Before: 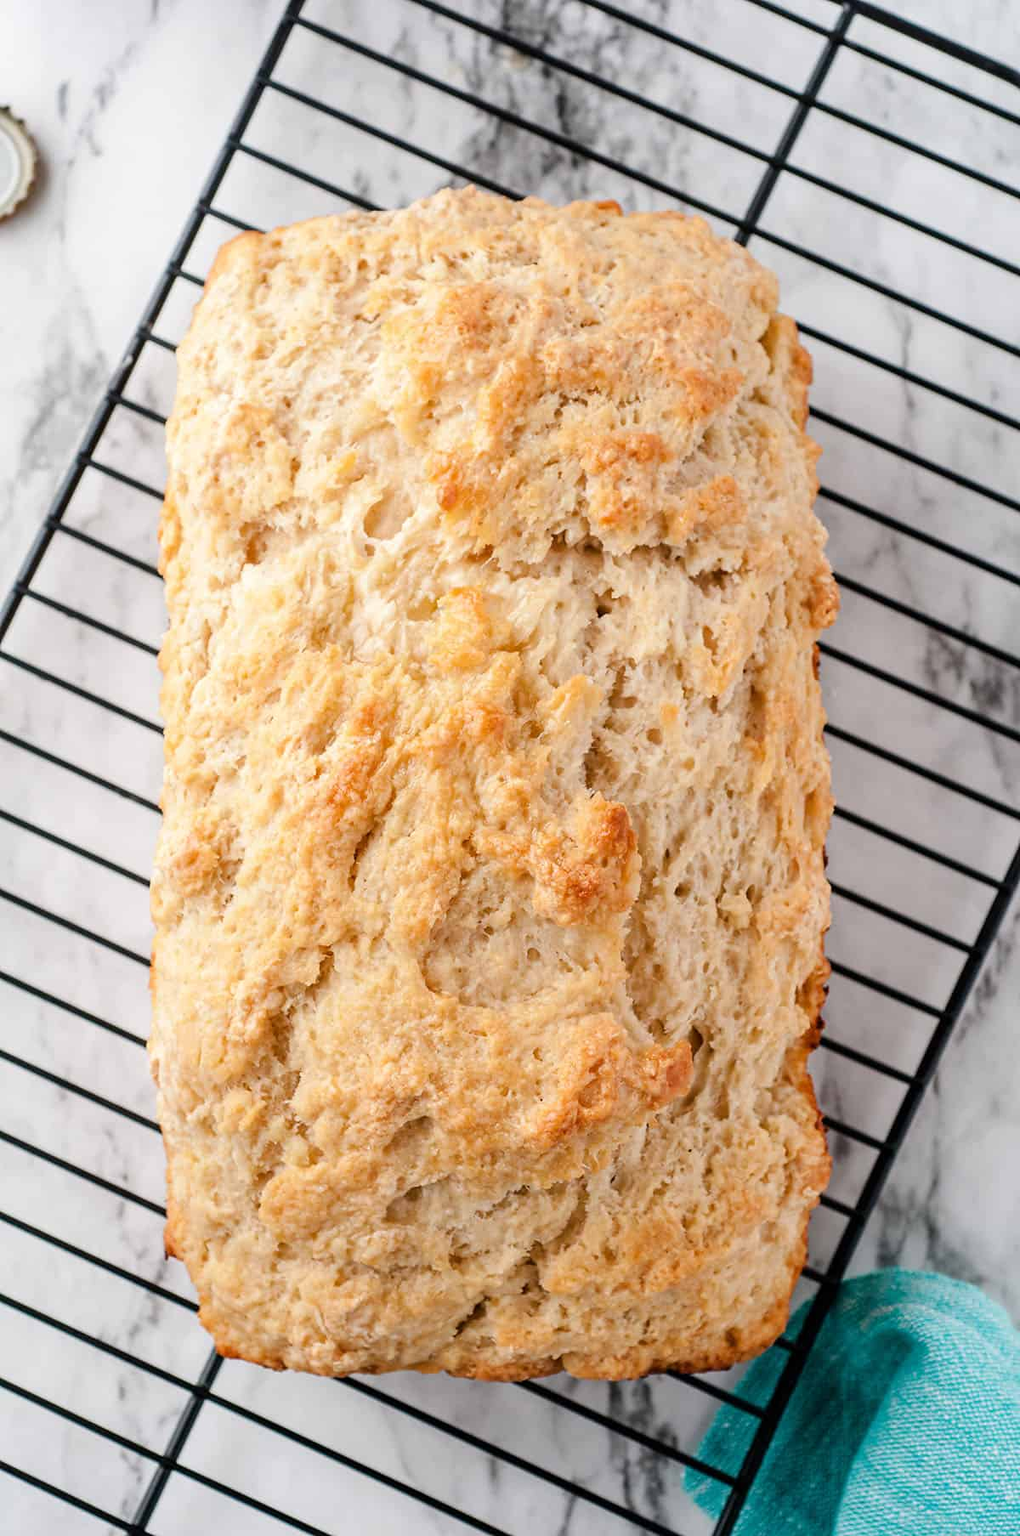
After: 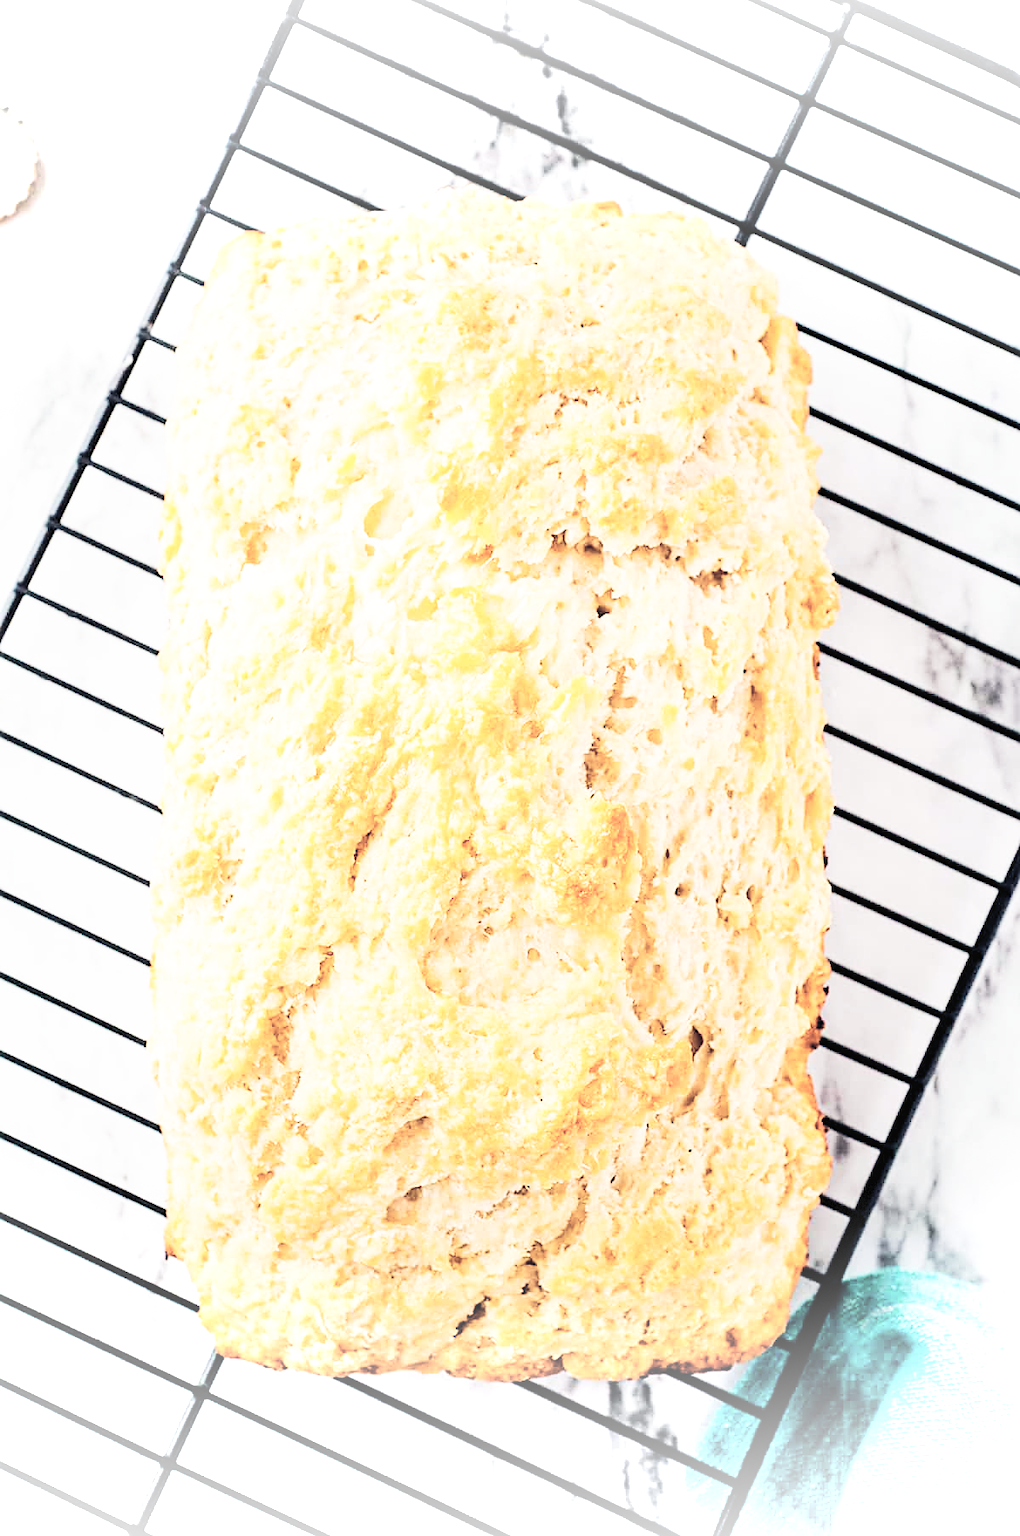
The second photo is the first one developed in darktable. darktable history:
tone curve: curves: ch0 [(0, 0) (0.003, 0.006) (0.011, 0.015) (0.025, 0.032) (0.044, 0.054) (0.069, 0.079) (0.1, 0.111) (0.136, 0.146) (0.177, 0.186) (0.224, 0.229) (0.277, 0.286) (0.335, 0.348) (0.399, 0.426) (0.468, 0.514) (0.543, 0.609) (0.623, 0.706) (0.709, 0.789) (0.801, 0.862) (0.898, 0.926) (1, 1)], color space Lab, independent channels
sharpen: on, module defaults
haze removal: strength 0.031, distance 0.256, compatibility mode true, adaptive false
base curve: curves: ch0 [(0, 0) (0.007, 0.004) (0.027, 0.03) (0.046, 0.07) (0.207, 0.54) (0.442, 0.872) (0.673, 0.972) (1, 1)], preserve colors none
contrast brightness saturation: brightness 0.187, saturation -0.497
vignetting: fall-off start 97.48%, fall-off radius 99.49%, brightness 0.992, saturation -0.489, width/height ratio 1.366, dithering 8-bit output
color balance rgb: shadows lift › chroma 0.999%, shadows lift › hue 111.09°, global offset › chroma 0.132%, global offset › hue 253.71°, perceptual saturation grading › global saturation 25.107%, global vibrance 20%
